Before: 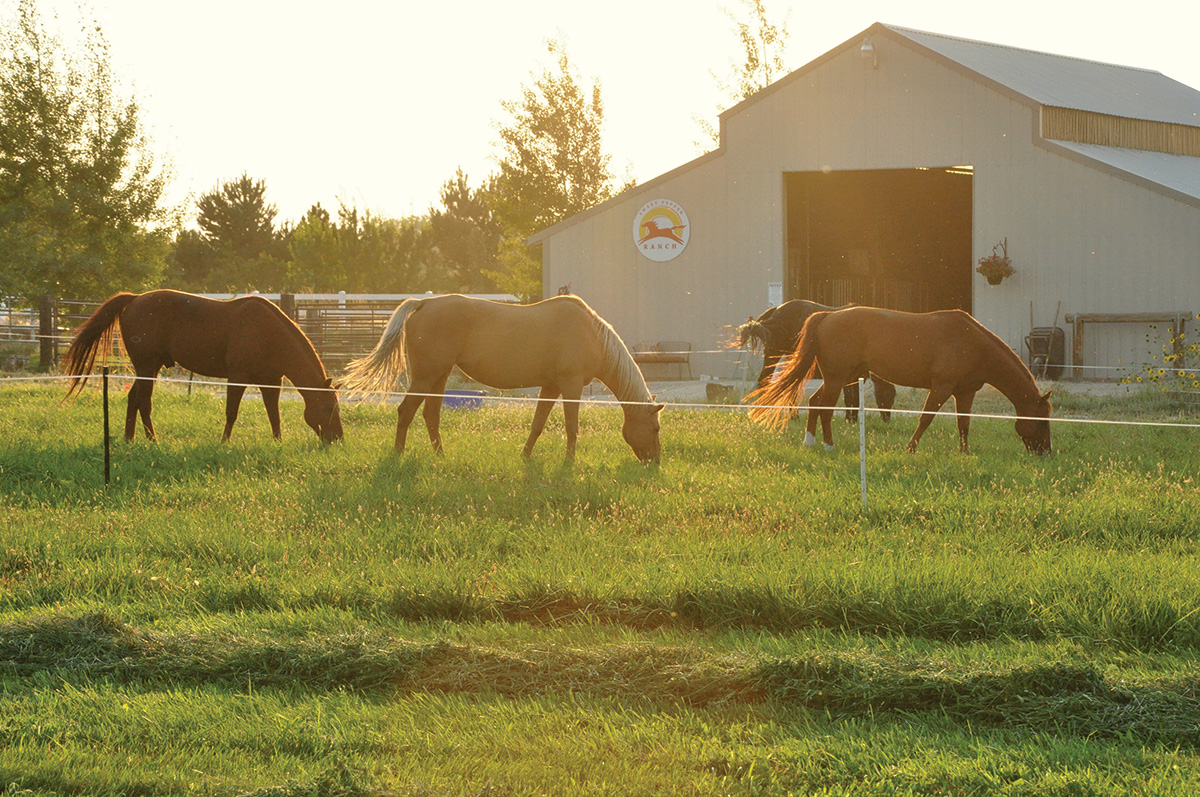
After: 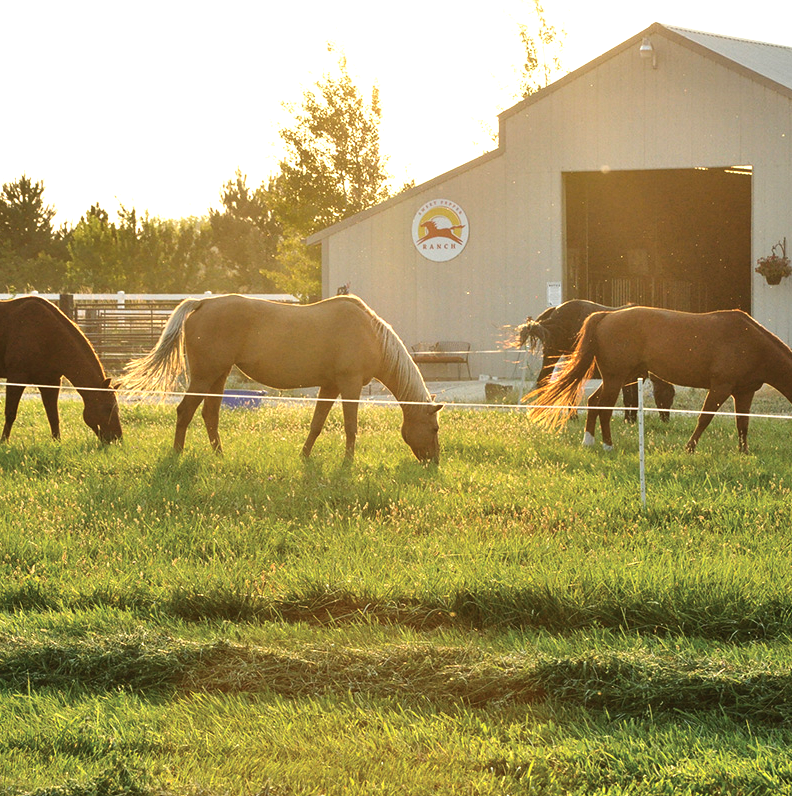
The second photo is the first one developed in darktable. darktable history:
crop and rotate: left 18.442%, right 15.508%
shadows and highlights: shadows 37.27, highlights -28.18, soften with gaussian
tone equalizer: -8 EV -0.75 EV, -7 EV -0.7 EV, -6 EV -0.6 EV, -5 EV -0.4 EV, -3 EV 0.4 EV, -2 EV 0.6 EV, -1 EV 0.7 EV, +0 EV 0.75 EV, edges refinement/feathering 500, mask exposure compensation -1.57 EV, preserve details no
